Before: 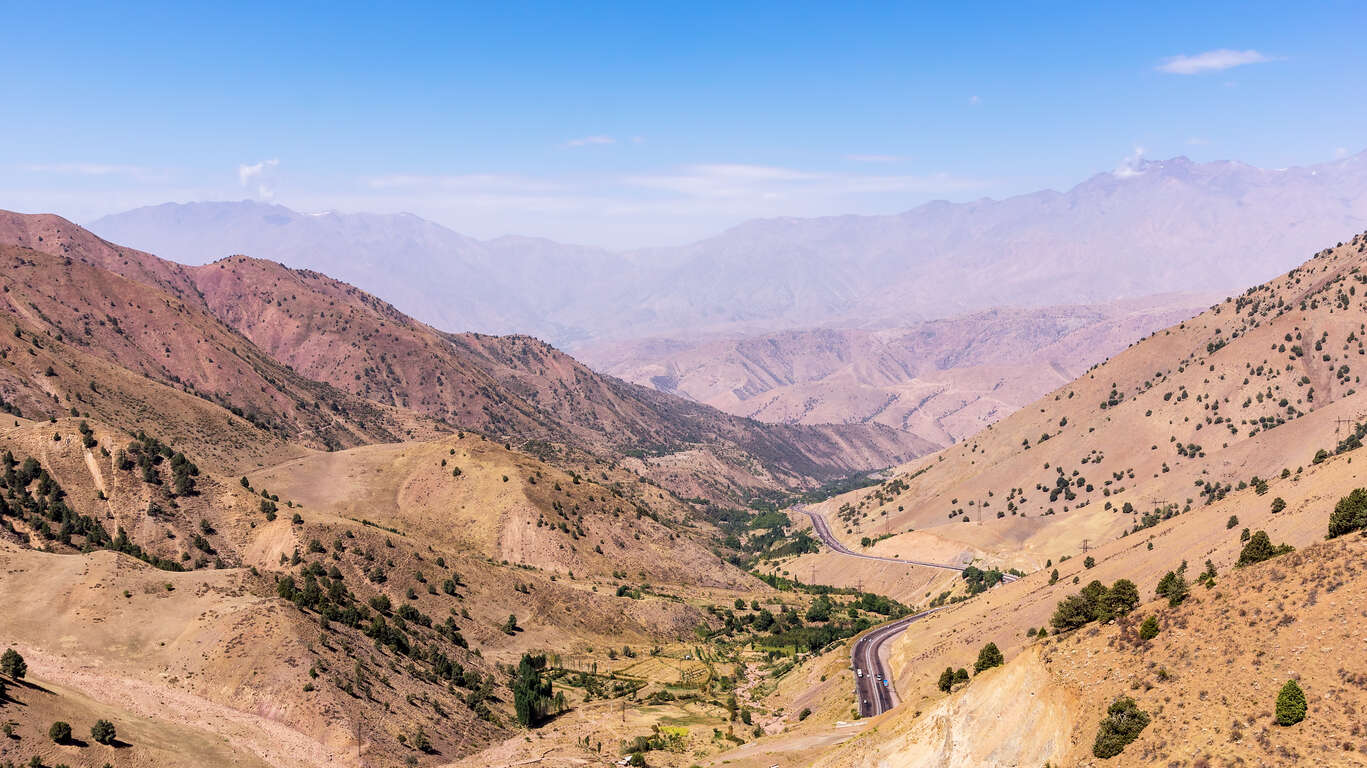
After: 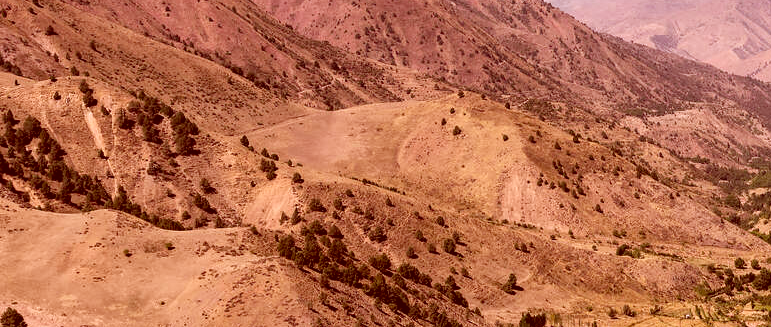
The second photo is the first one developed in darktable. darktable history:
crop: top 44.483%, right 43.593%, bottom 12.892%
shadows and highlights: shadows 20.91, highlights -35.45, soften with gaussian
color correction: highlights a* 9.03, highlights b* 8.71, shadows a* 40, shadows b* 40, saturation 0.8
